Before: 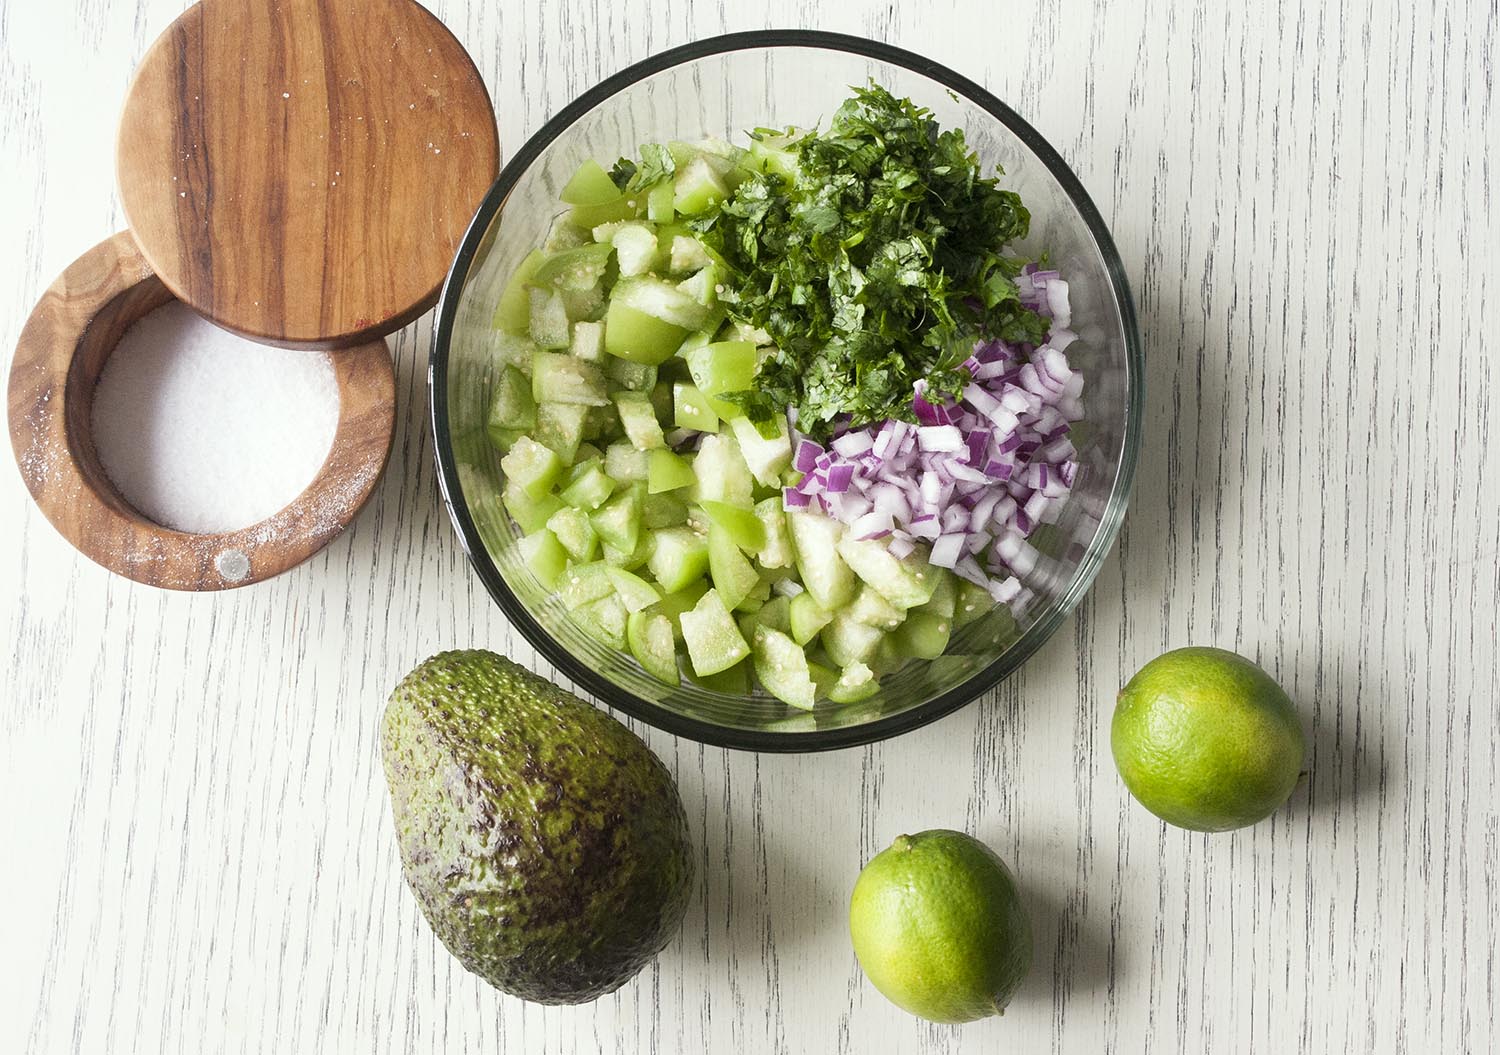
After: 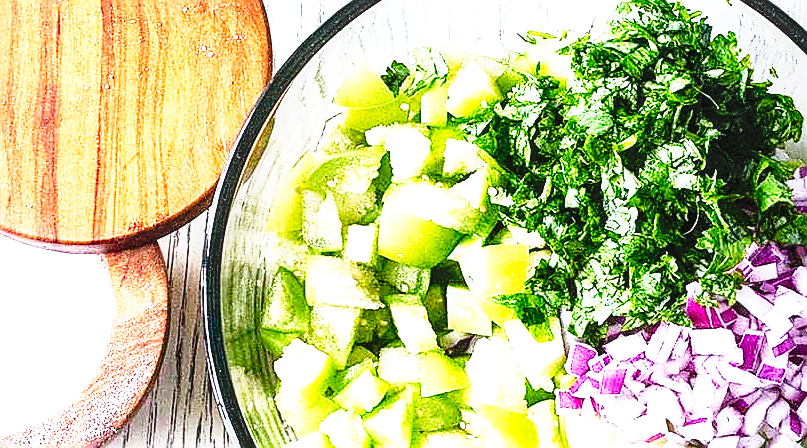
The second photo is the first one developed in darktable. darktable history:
sharpen: radius 1.396, amount 1.248, threshold 0.613
local contrast: on, module defaults
tone curve: curves: ch0 [(0, 0) (0.003, 0.03) (0.011, 0.022) (0.025, 0.018) (0.044, 0.031) (0.069, 0.035) (0.1, 0.04) (0.136, 0.046) (0.177, 0.063) (0.224, 0.087) (0.277, 0.15) (0.335, 0.252) (0.399, 0.354) (0.468, 0.475) (0.543, 0.602) (0.623, 0.73) (0.709, 0.856) (0.801, 0.945) (0.898, 0.987) (1, 1)], preserve colors none
crop: left 15.185%, top 9.209%, right 30.962%, bottom 48.267%
exposure: exposure 1.151 EV, compensate highlight preservation false
color calibration: illuminant as shot in camera, x 0.37, y 0.382, temperature 4313.86 K
haze removal: compatibility mode true, adaptive false
